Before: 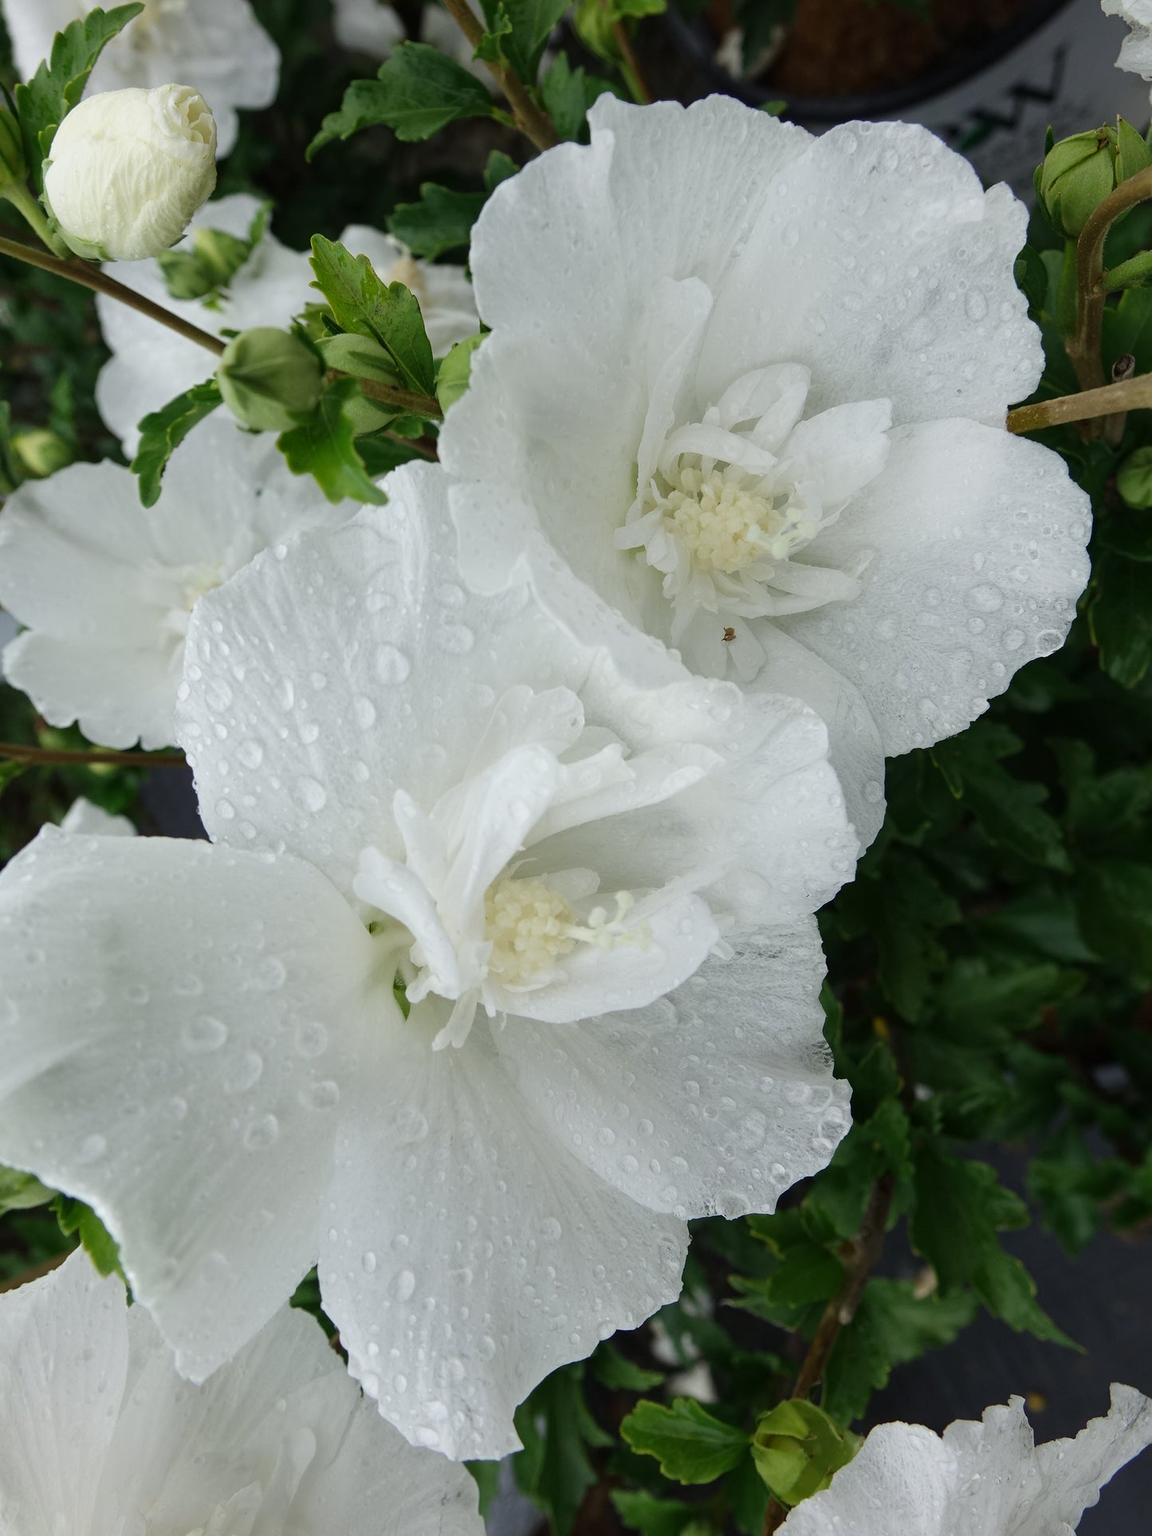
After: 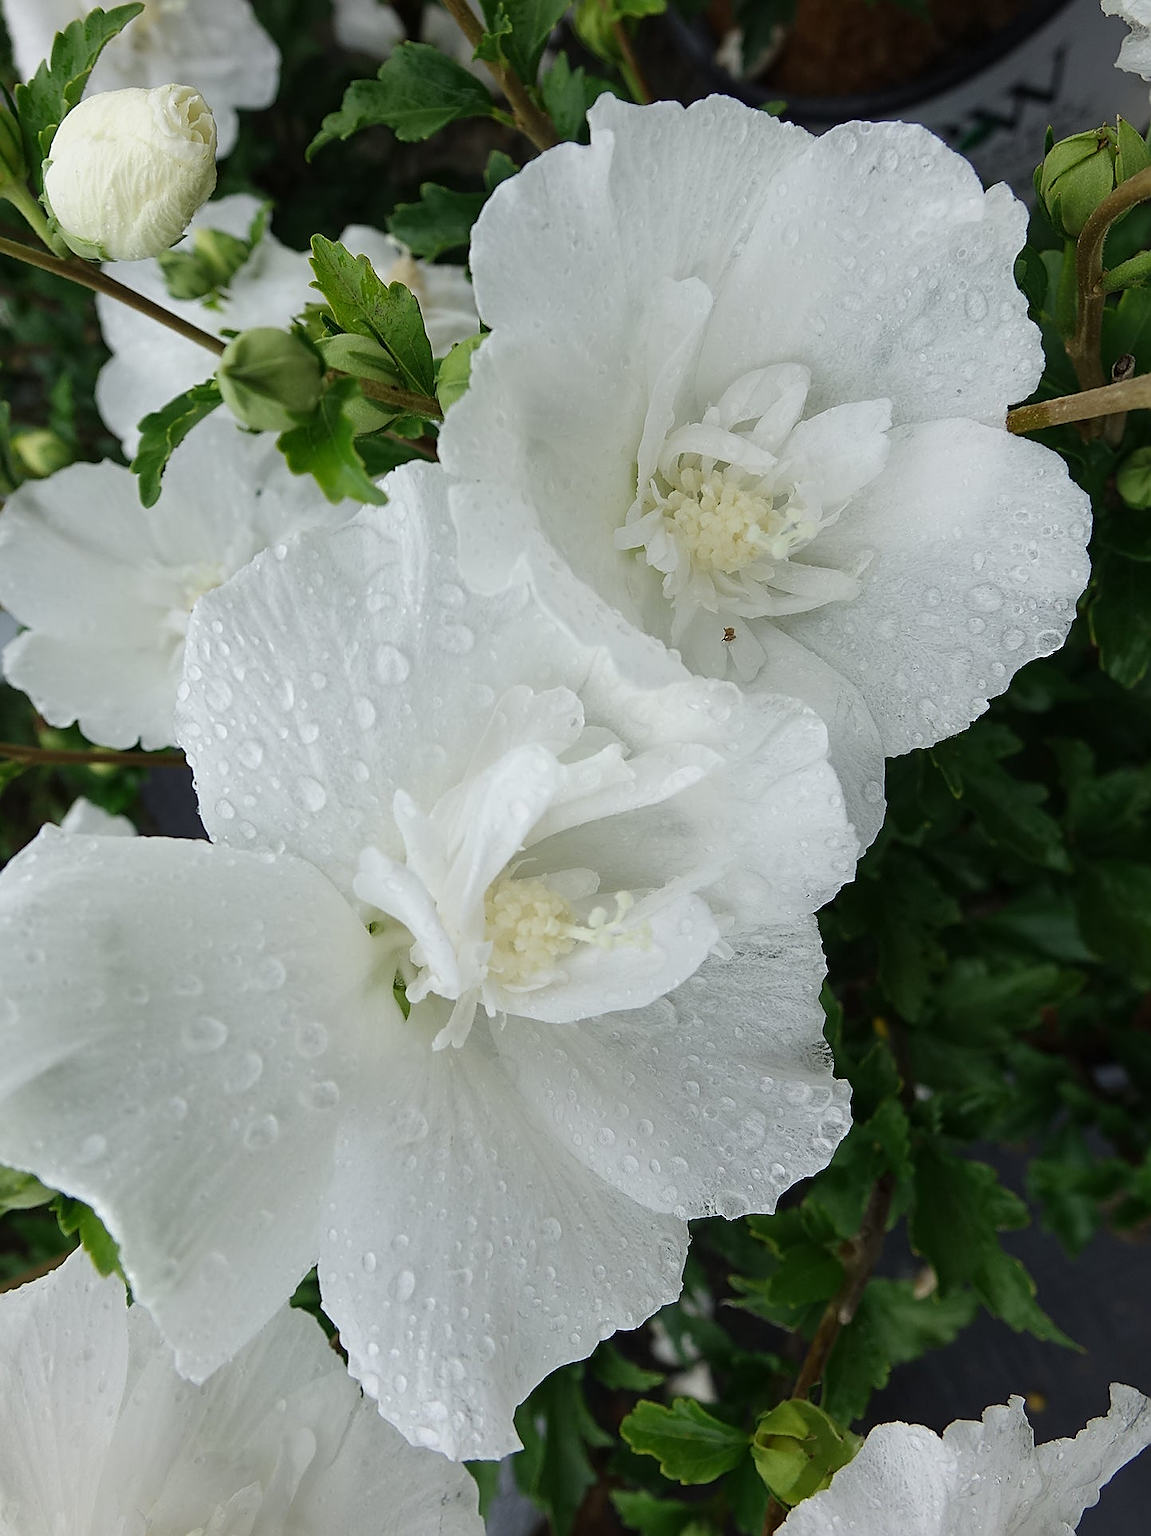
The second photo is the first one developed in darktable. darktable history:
sharpen: radius 1.388, amount 1.246, threshold 0.623
